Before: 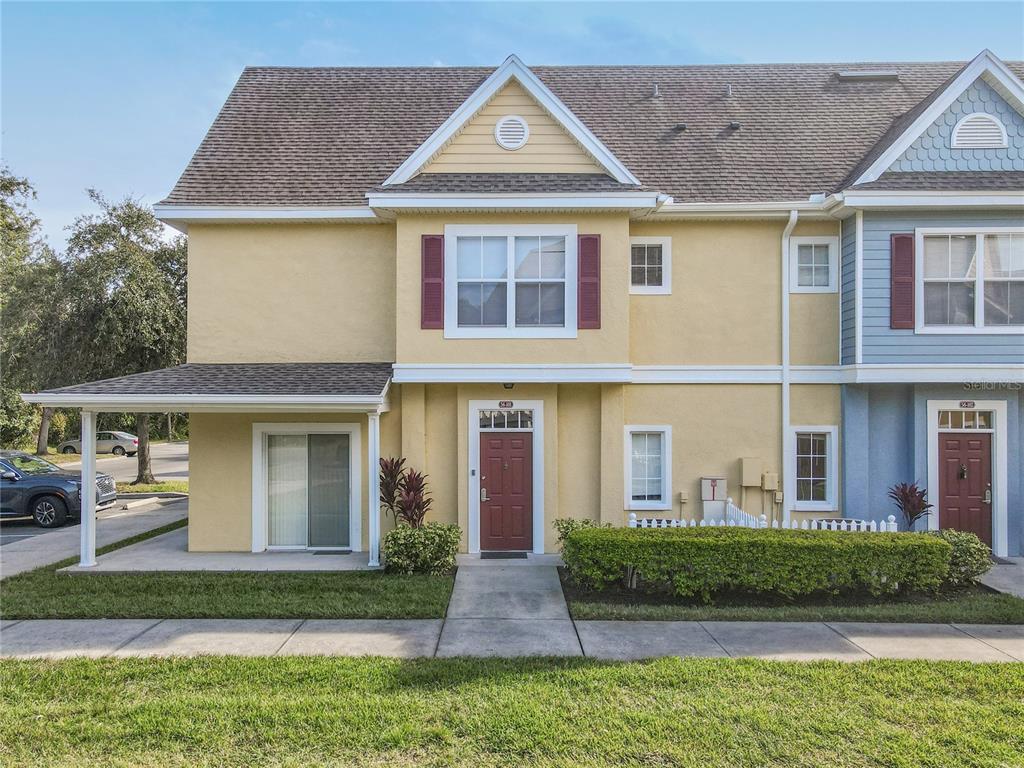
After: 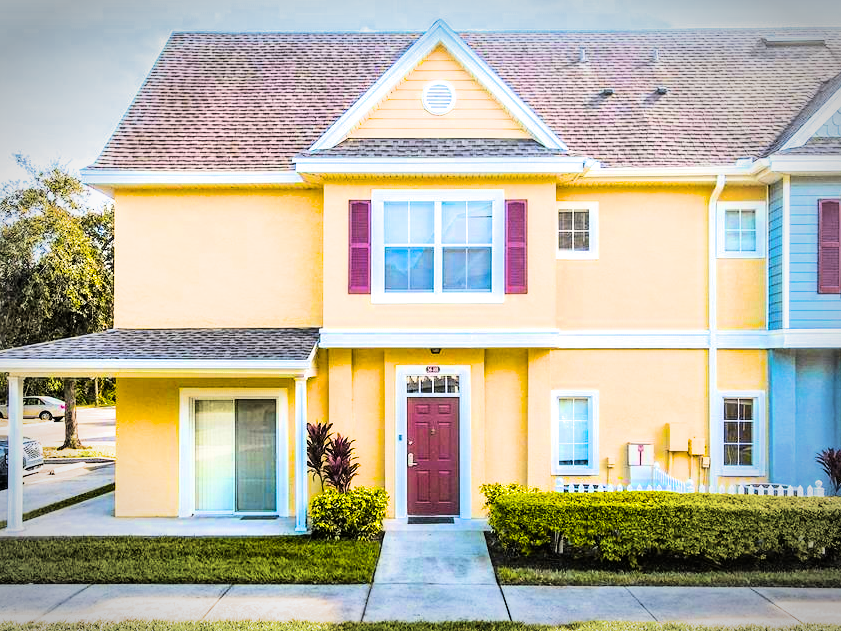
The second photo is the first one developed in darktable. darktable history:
filmic rgb: black relative exposure -5 EV, hardness 2.88, contrast 1.4
exposure: black level correction 0, exposure 0.4 EV, compensate exposure bias true, compensate highlight preservation false
color balance rgb: linear chroma grading › highlights 100%, linear chroma grading › global chroma 23.41%, perceptual saturation grading › global saturation 35.38%, hue shift -10.68°, perceptual brilliance grading › highlights 47.25%, perceptual brilliance grading › mid-tones 22.2%, perceptual brilliance grading › shadows -5.93%
vignetting: automatic ratio true
crop and rotate: left 7.196%, top 4.574%, right 10.605%, bottom 13.178%
